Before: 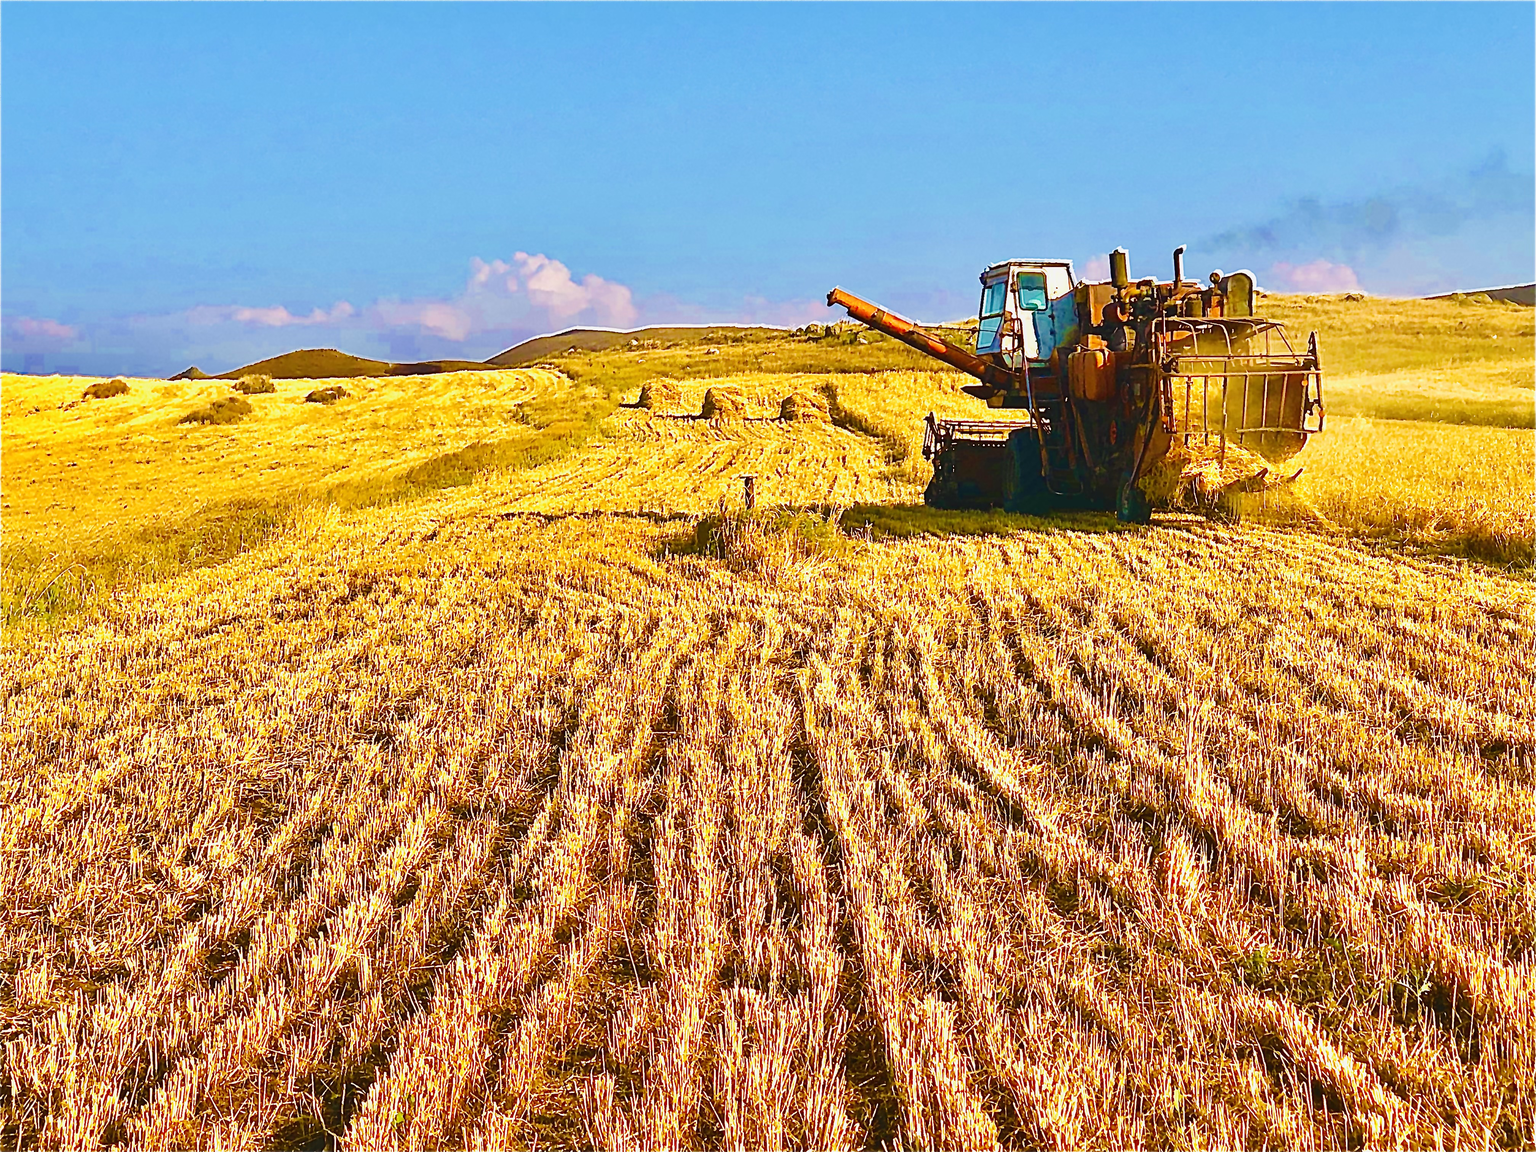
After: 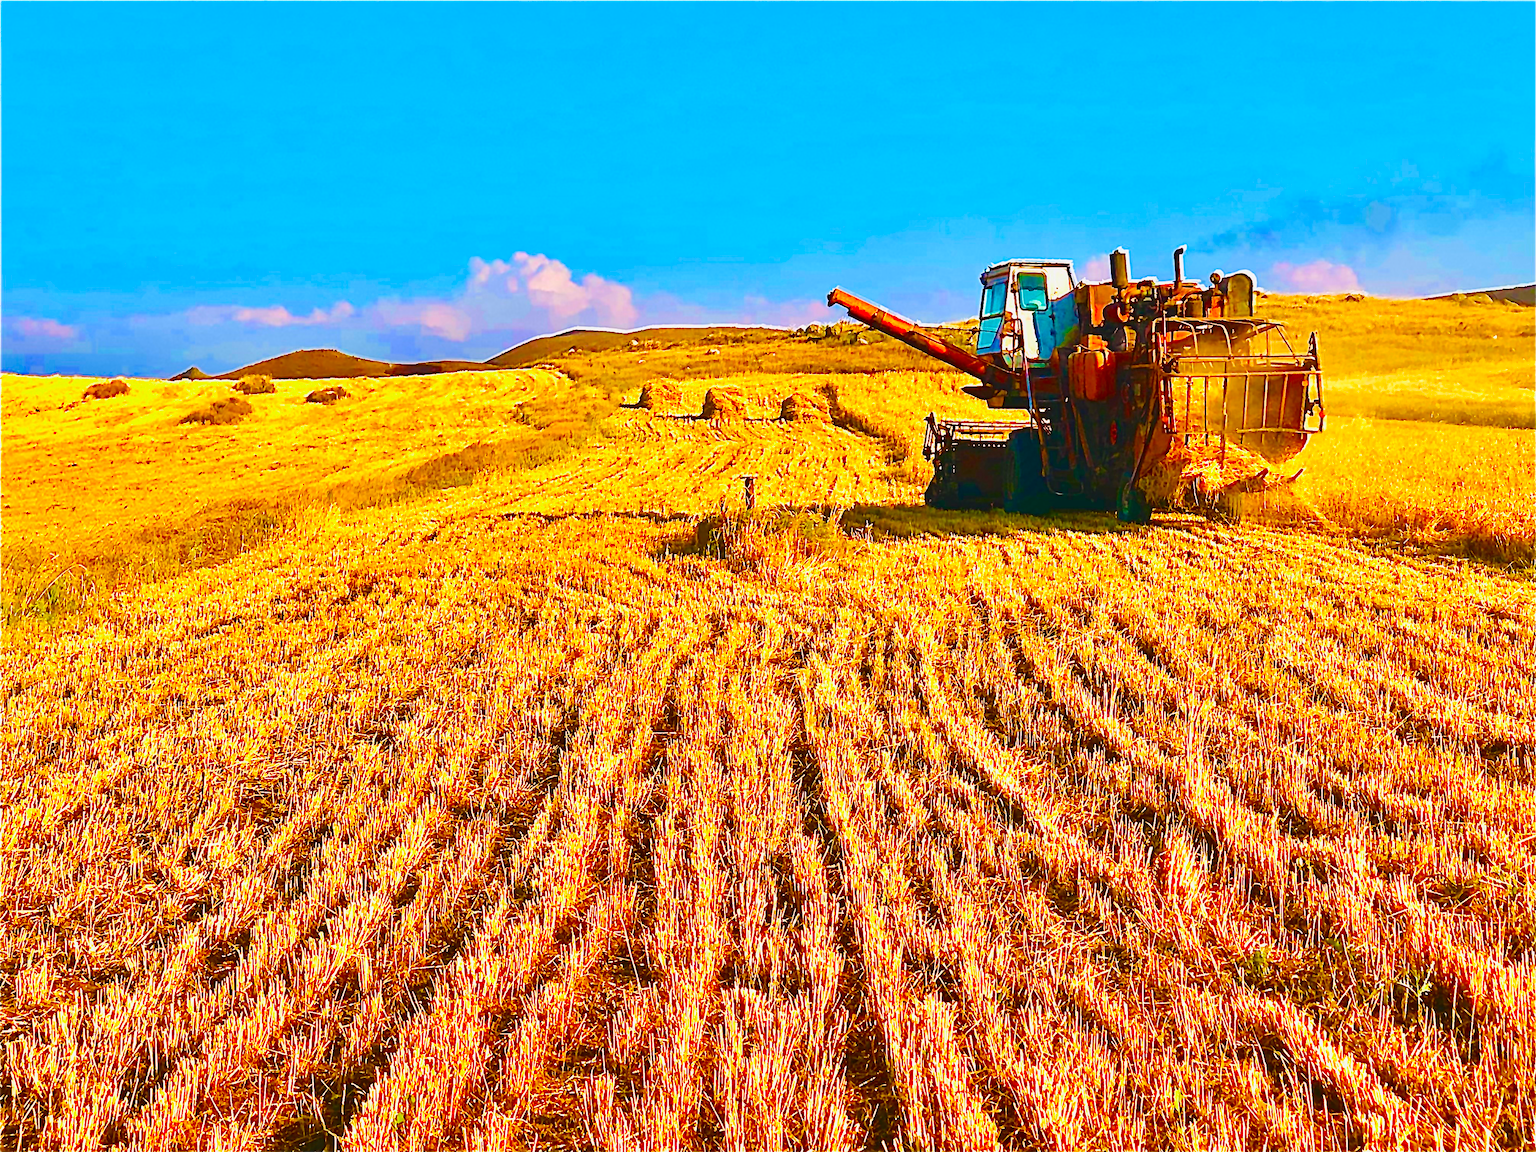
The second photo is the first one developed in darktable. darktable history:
contrast brightness saturation: saturation 0.5
exposure: compensate highlight preservation false
